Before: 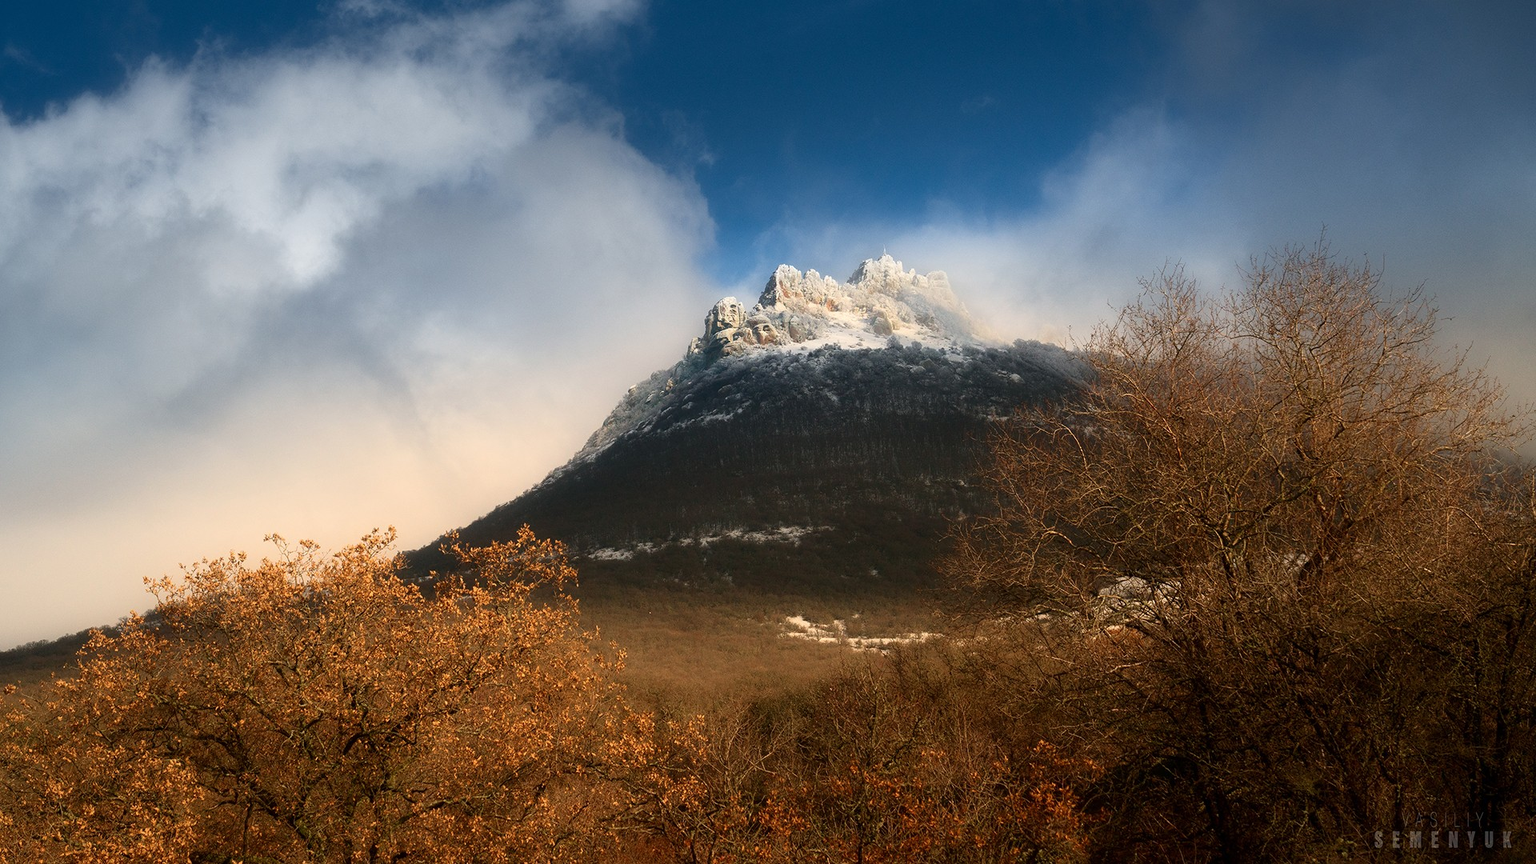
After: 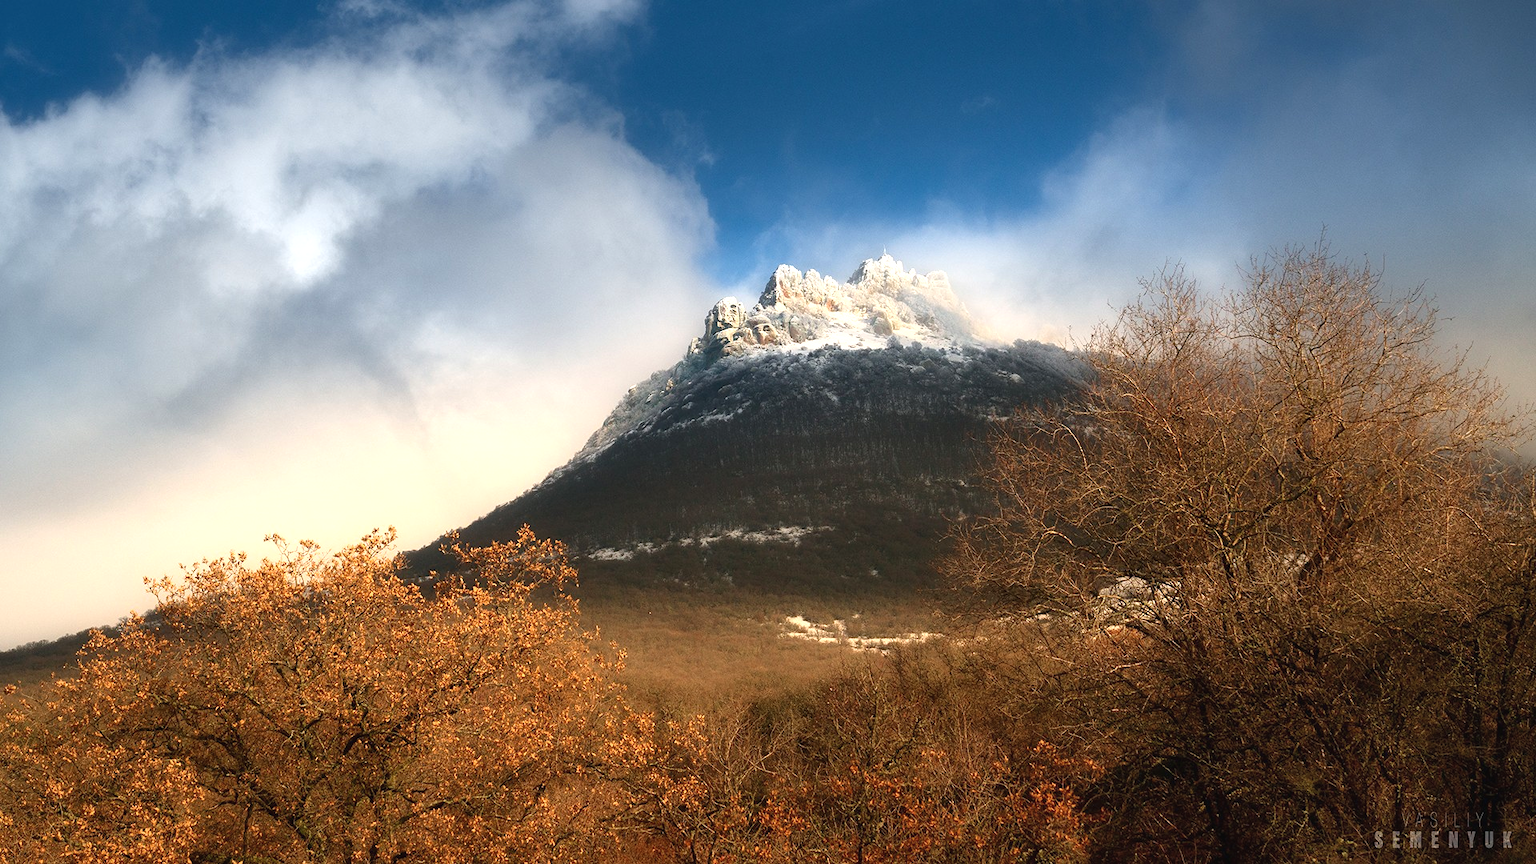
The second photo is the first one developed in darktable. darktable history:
exposure: black level correction -0.001, exposure 0.542 EV, compensate highlight preservation false
shadows and highlights: shadows 32.09, highlights -32.85, soften with gaussian
